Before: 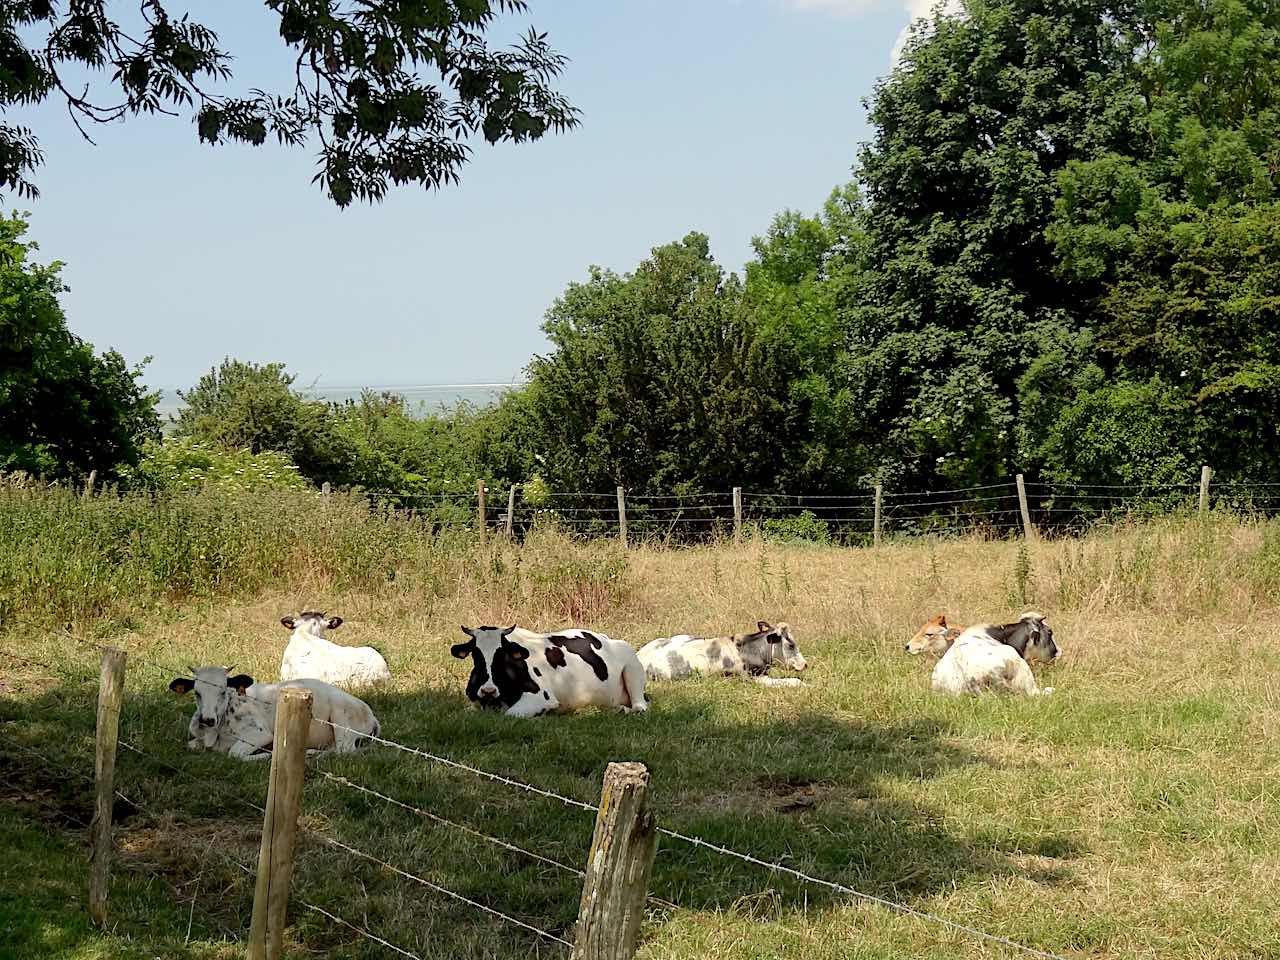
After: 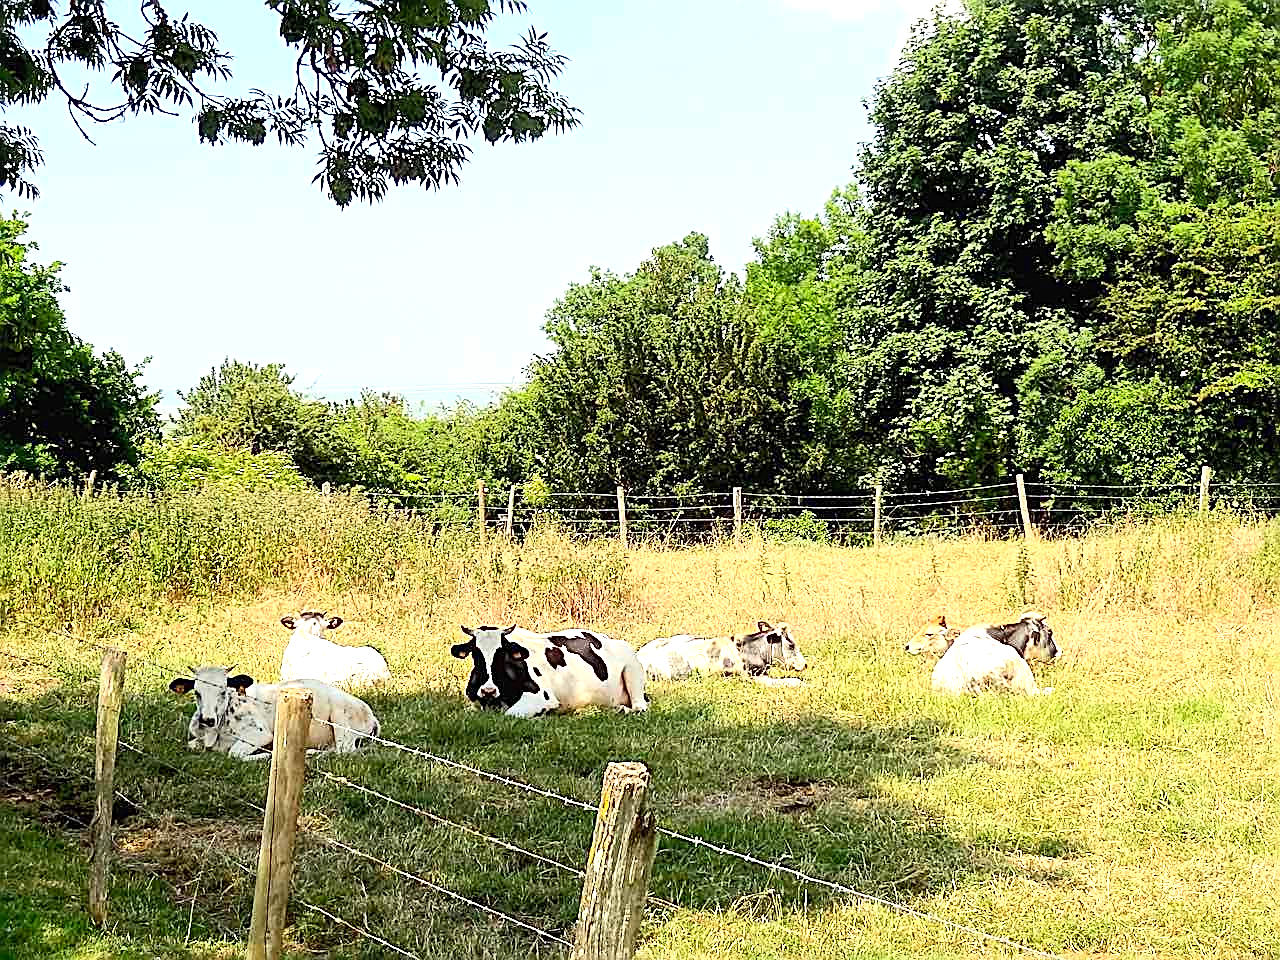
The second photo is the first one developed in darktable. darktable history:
contrast brightness saturation: contrast 0.2, brightness 0.16, saturation 0.22
exposure: black level correction 0, exposure 0.953 EV, compensate exposure bias true, compensate highlight preservation false
sharpen: amount 0.901
